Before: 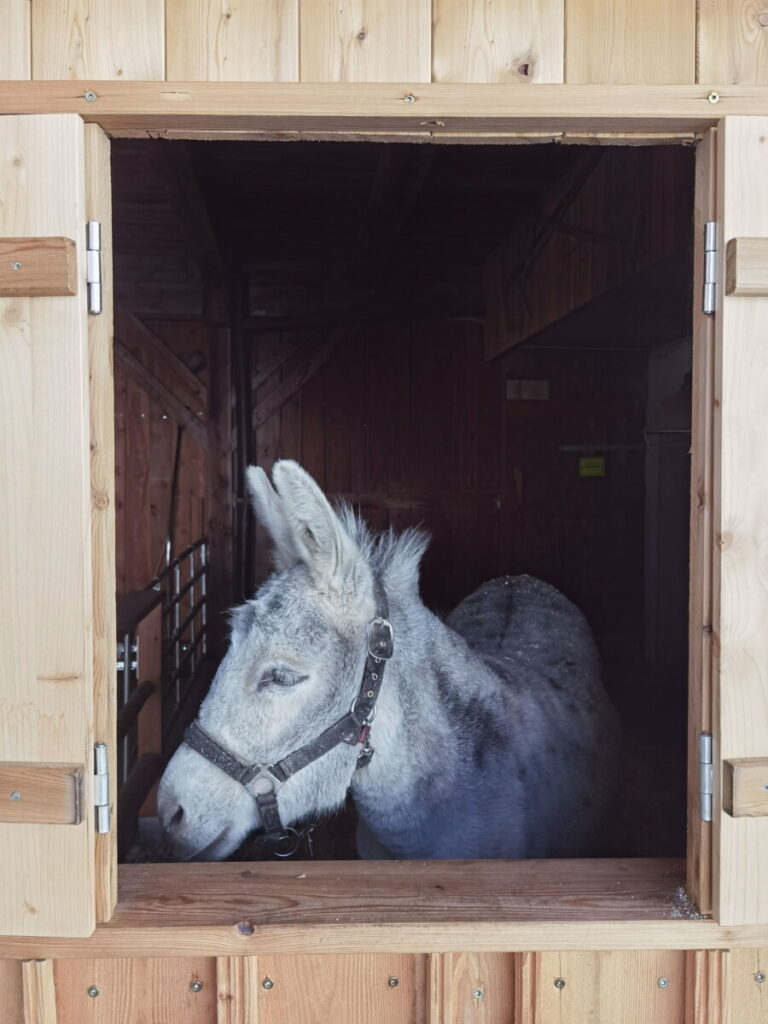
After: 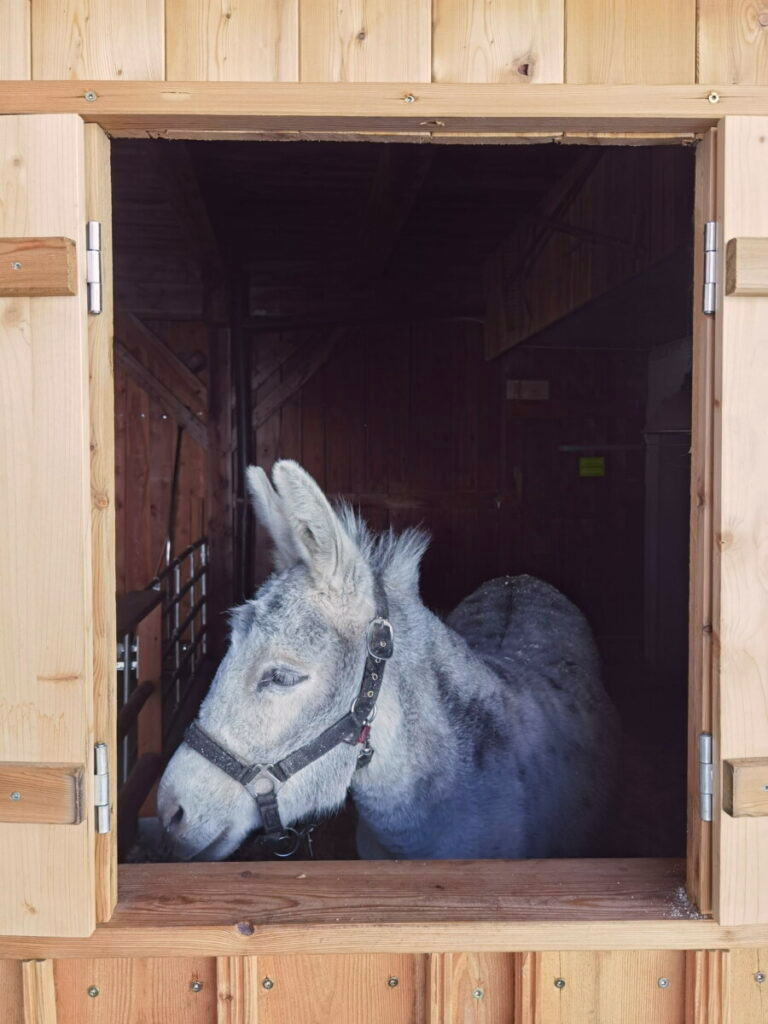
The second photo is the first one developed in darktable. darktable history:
color balance rgb: highlights gain › chroma 1.579%, highlights gain › hue 55.1°, perceptual saturation grading › global saturation 31.229%
